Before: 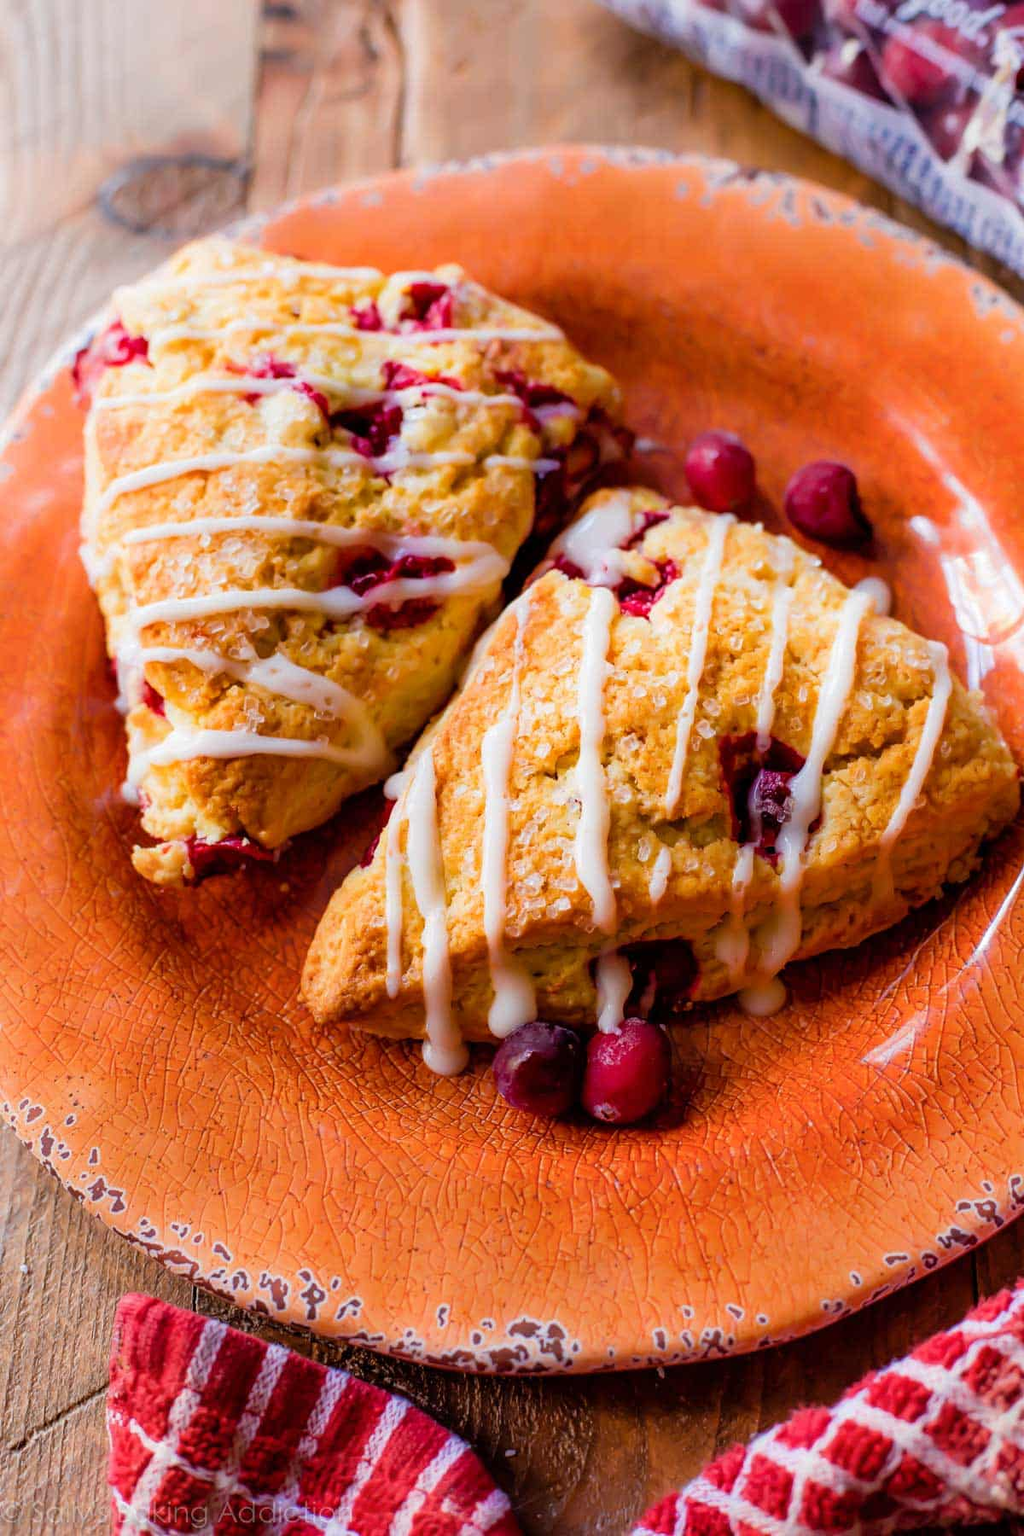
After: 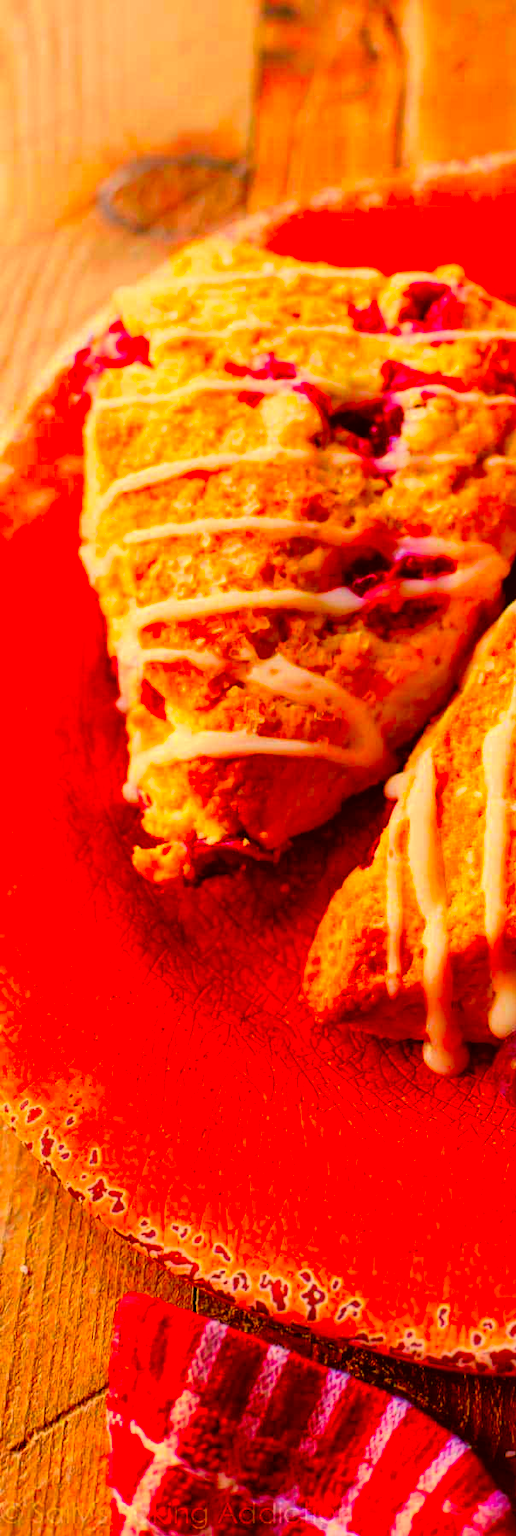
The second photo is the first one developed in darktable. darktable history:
crop and rotate: left 0.031%, top 0%, right 49.512%
color correction: highlights a* 11.08, highlights b* 30.31, shadows a* 2.91, shadows b* 17.45, saturation 1.74
color balance rgb: shadows lift › chroma 3.812%, shadows lift › hue 90.75°, perceptual saturation grading › global saturation 29.431%, global vibrance 15.169%
